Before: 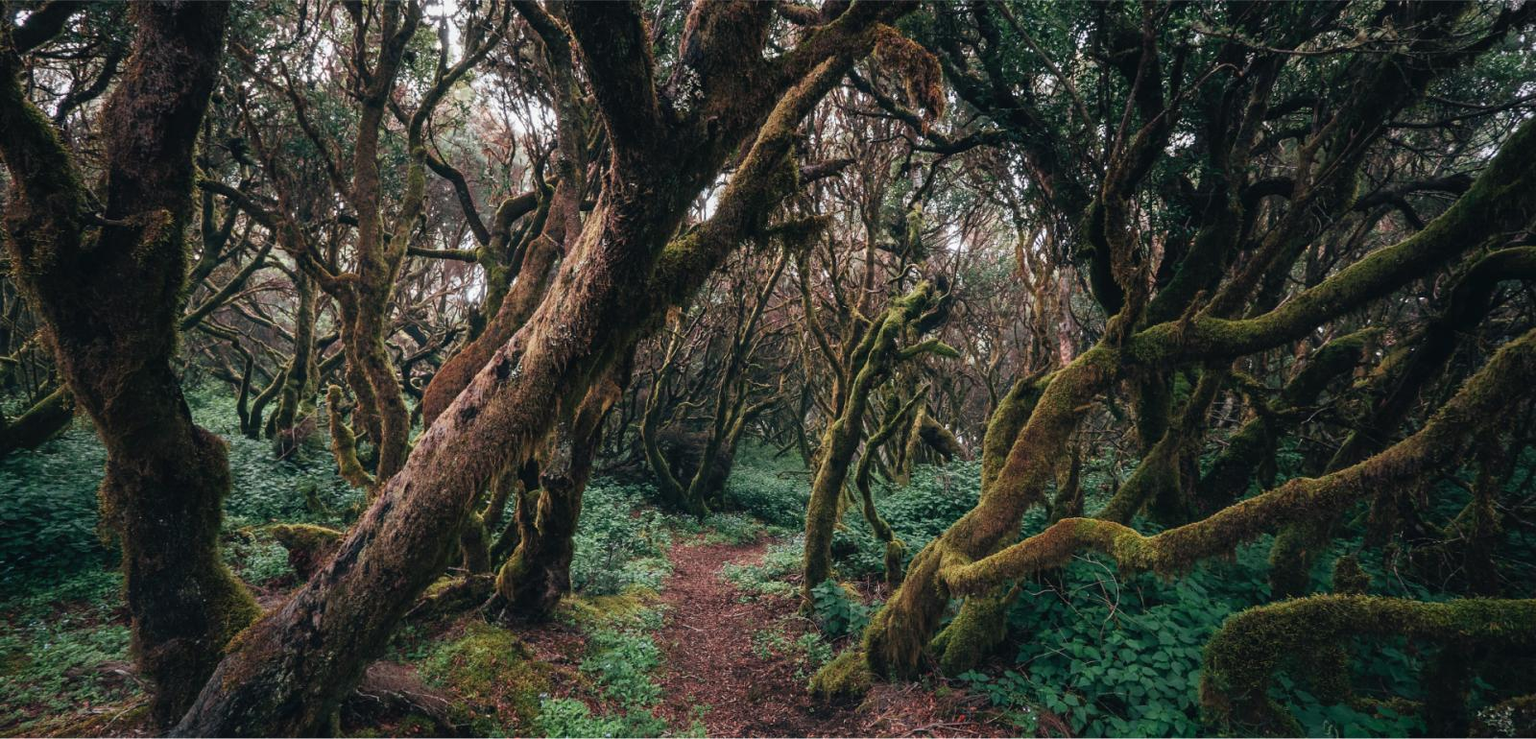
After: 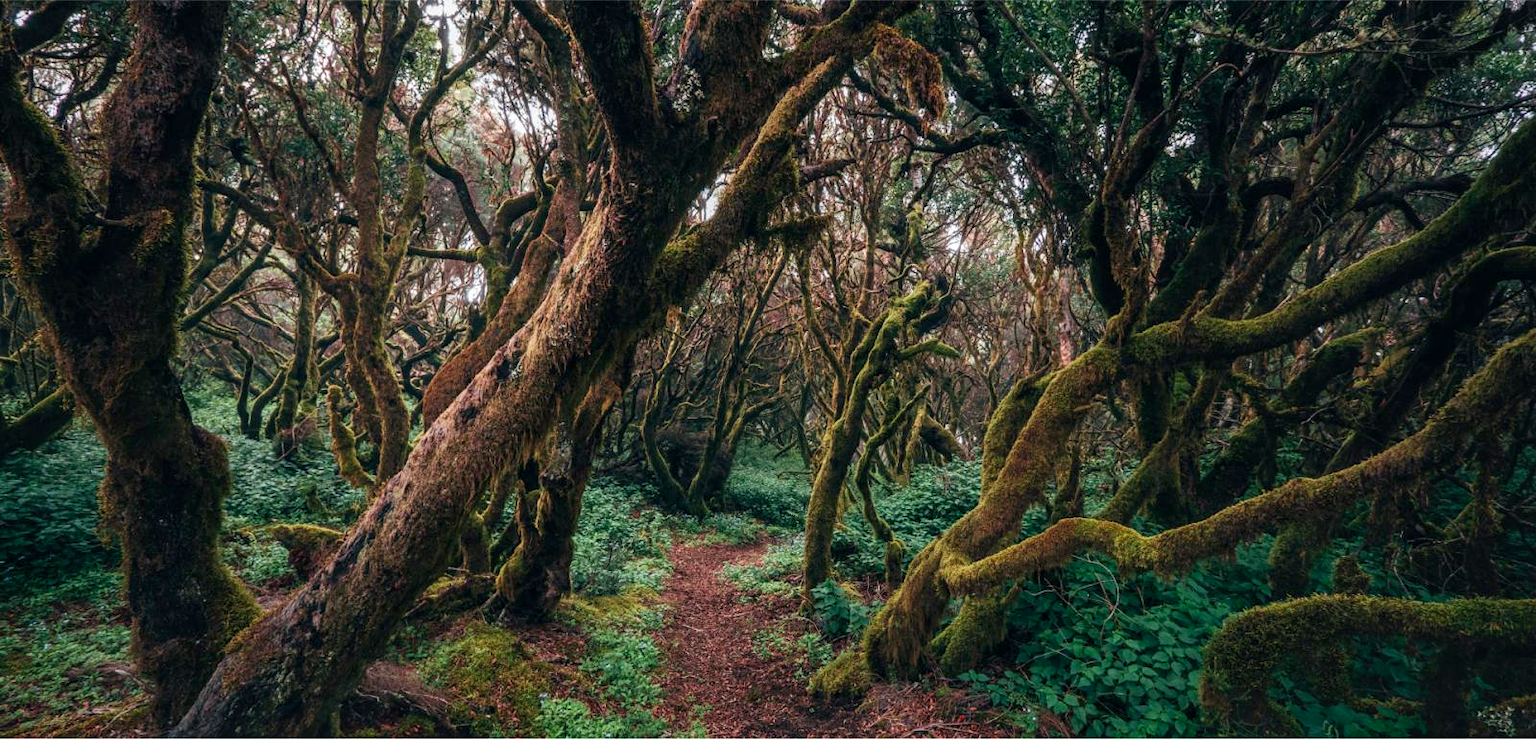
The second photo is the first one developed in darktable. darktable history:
color balance rgb: perceptual saturation grading › global saturation 8.89%, saturation formula JzAzBz (2021)
velvia: on, module defaults
local contrast: on, module defaults
